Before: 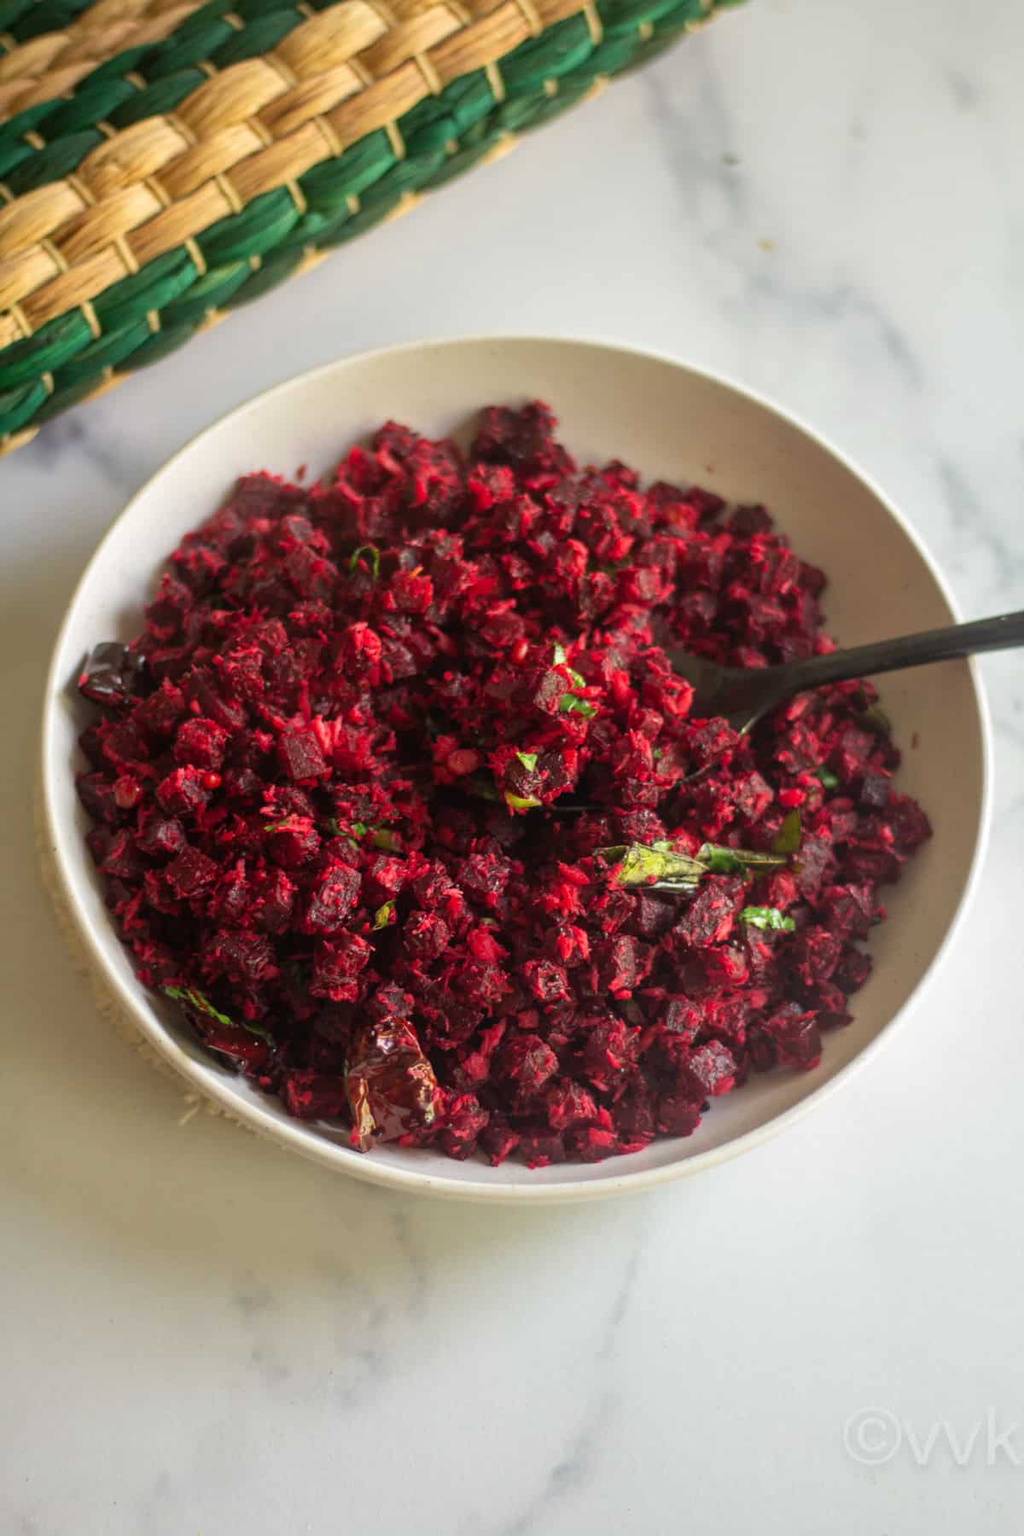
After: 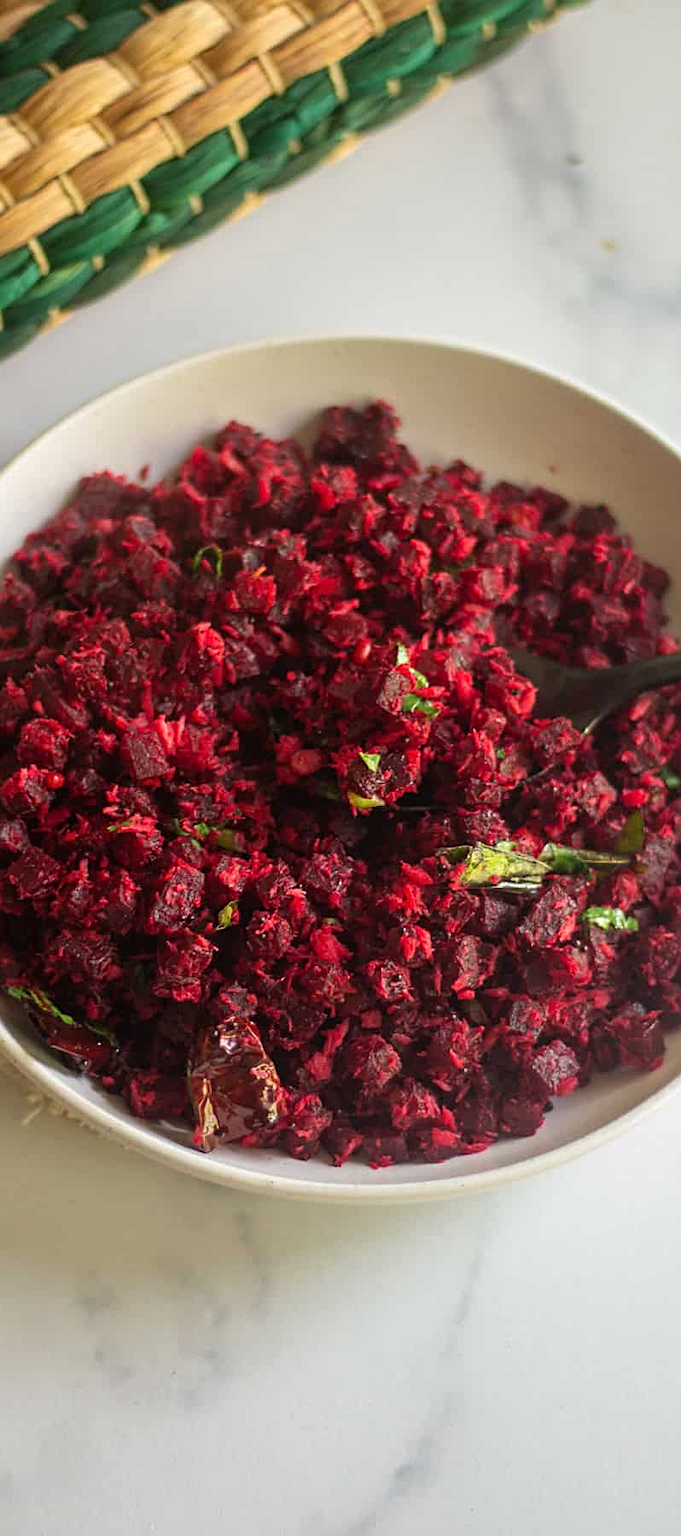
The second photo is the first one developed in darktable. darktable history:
sharpen: on, module defaults
crop and rotate: left 15.416%, right 17.929%
